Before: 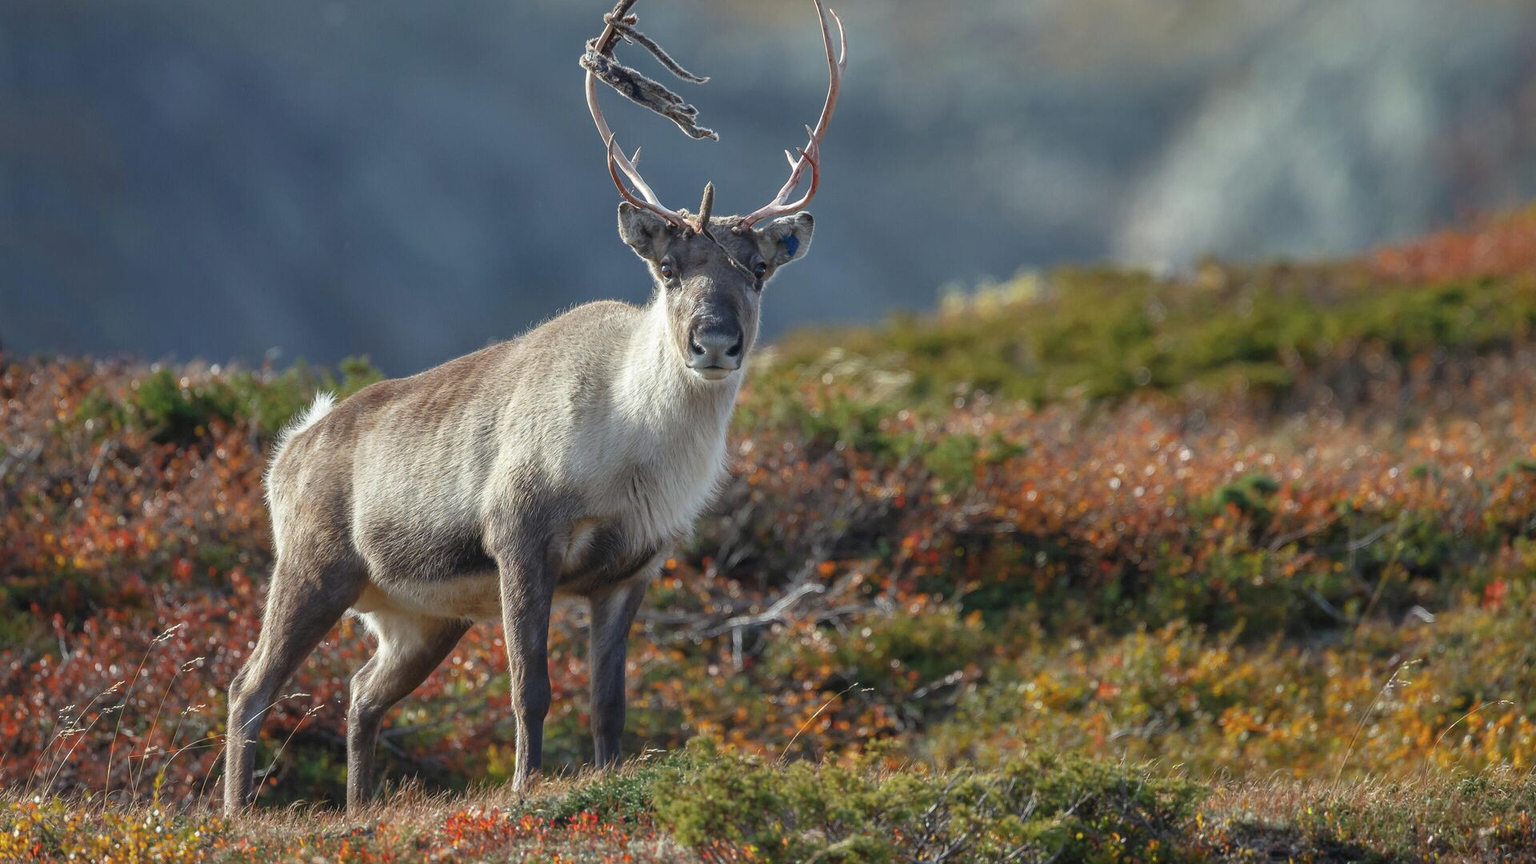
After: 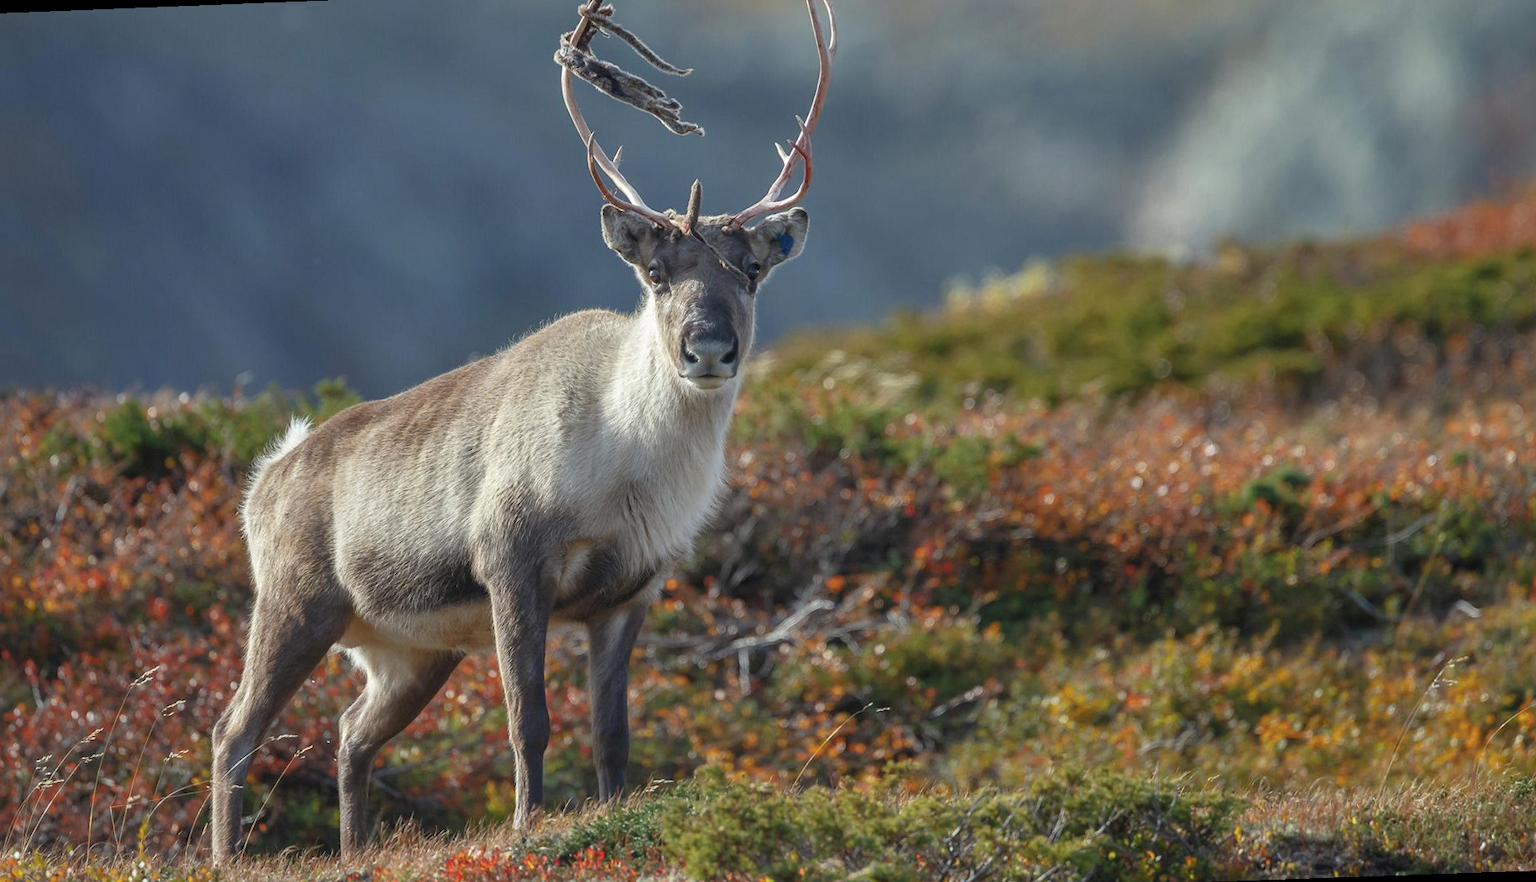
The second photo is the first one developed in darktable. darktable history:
shadows and highlights: shadows 25, highlights -25
rotate and perspective: rotation -2.12°, lens shift (vertical) 0.009, lens shift (horizontal) -0.008, automatic cropping original format, crop left 0.036, crop right 0.964, crop top 0.05, crop bottom 0.959
